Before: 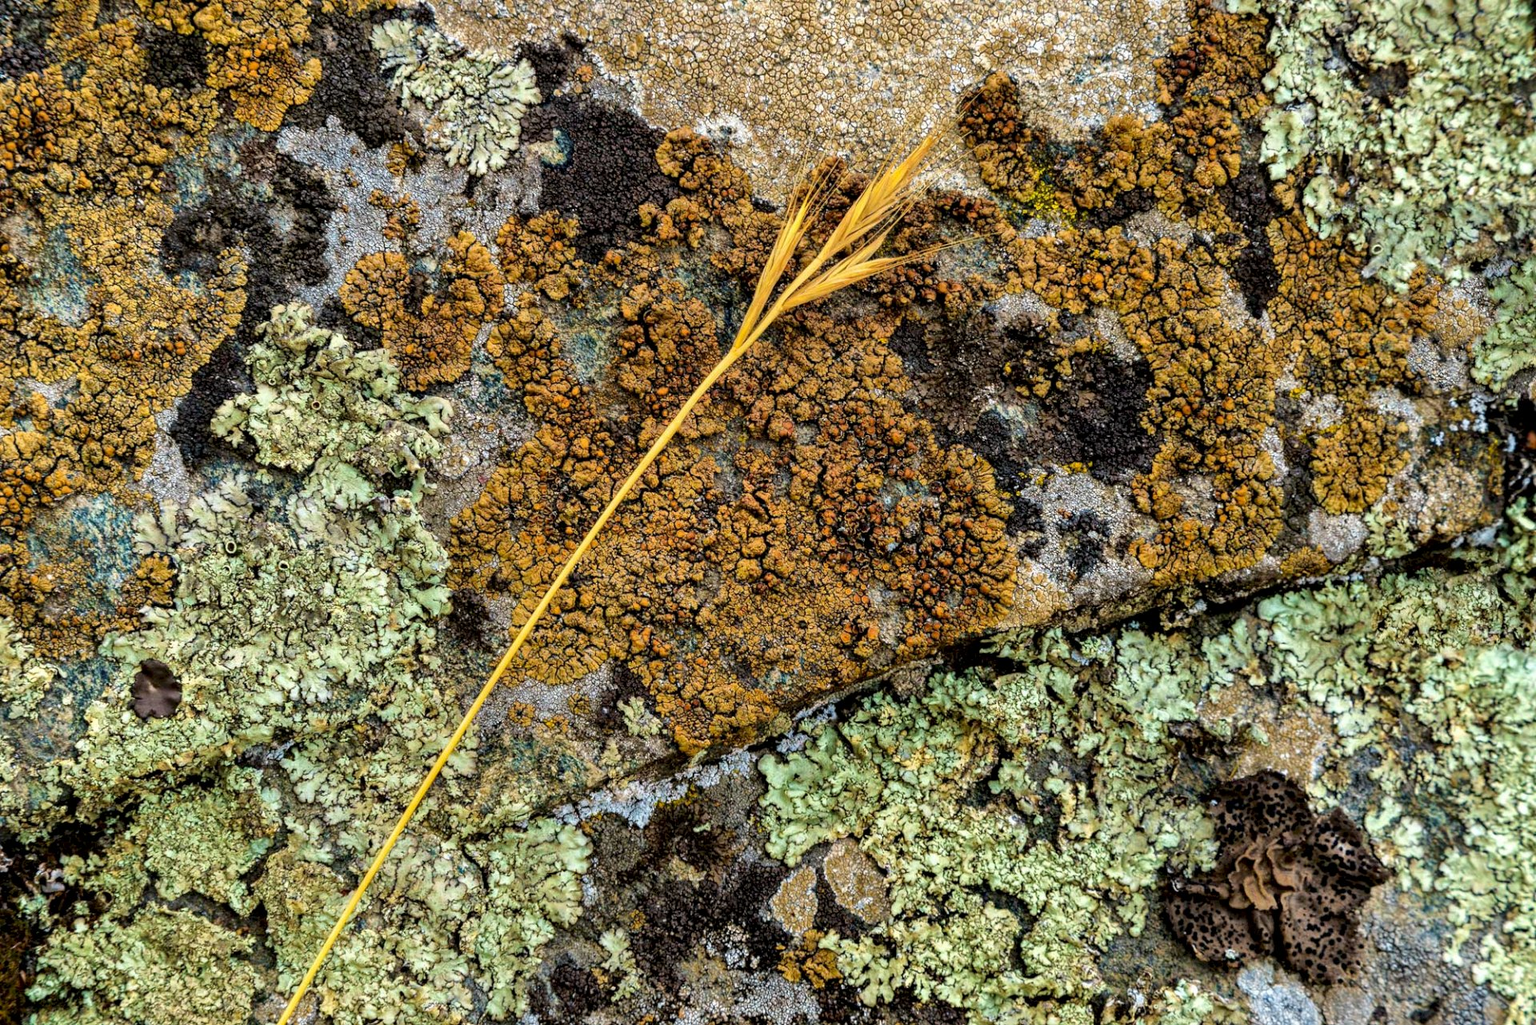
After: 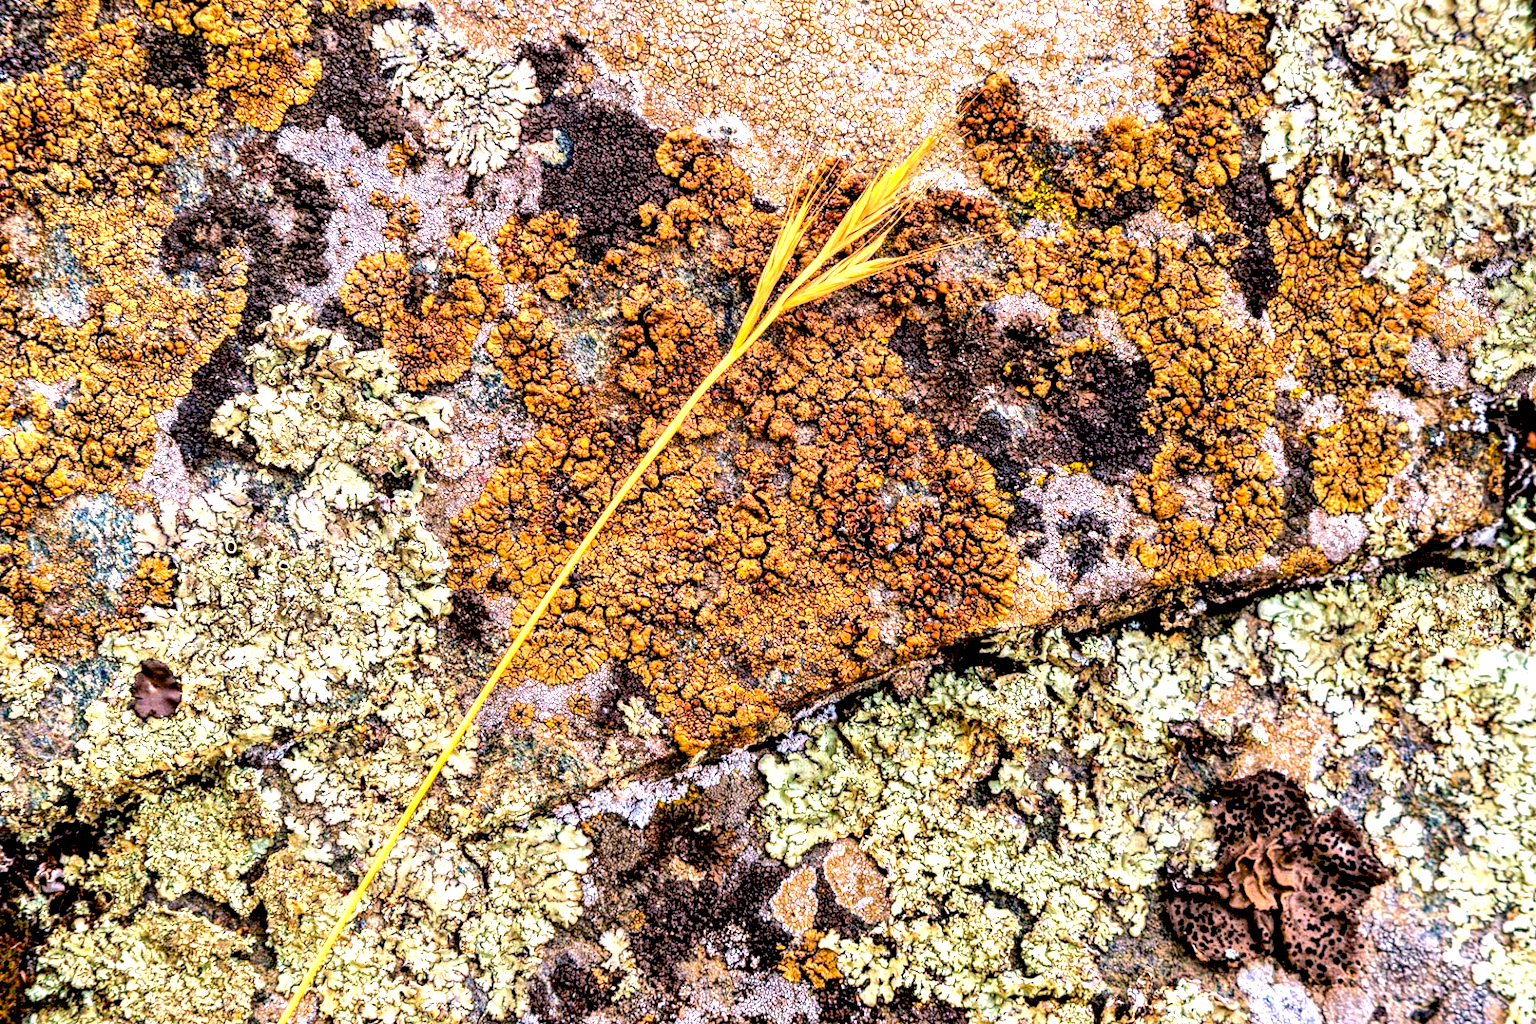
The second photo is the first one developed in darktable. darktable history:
local contrast: on, module defaults
exposure: black level correction 0.01, exposure 1 EV, compensate highlight preservation false
white balance: red 1.188, blue 1.11
